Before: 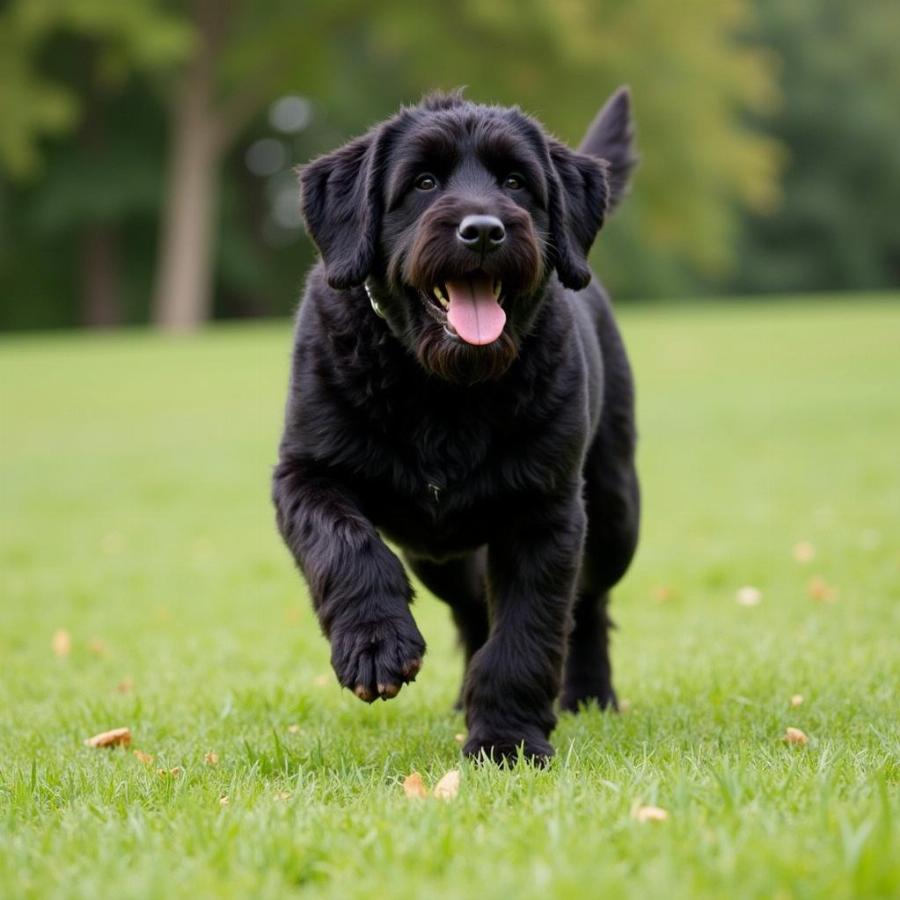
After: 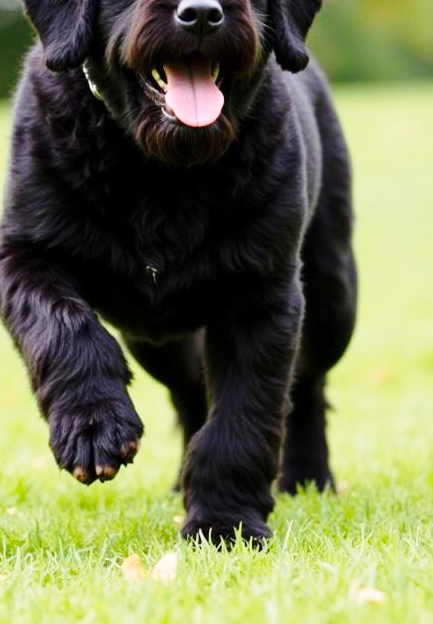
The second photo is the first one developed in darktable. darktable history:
crop: left 31.415%, top 24.302%, right 20.443%, bottom 6.256%
base curve: curves: ch0 [(0, 0) (0.028, 0.03) (0.121, 0.232) (0.46, 0.748) (0.859, 0.968) (1, 1)], preserve colors none
